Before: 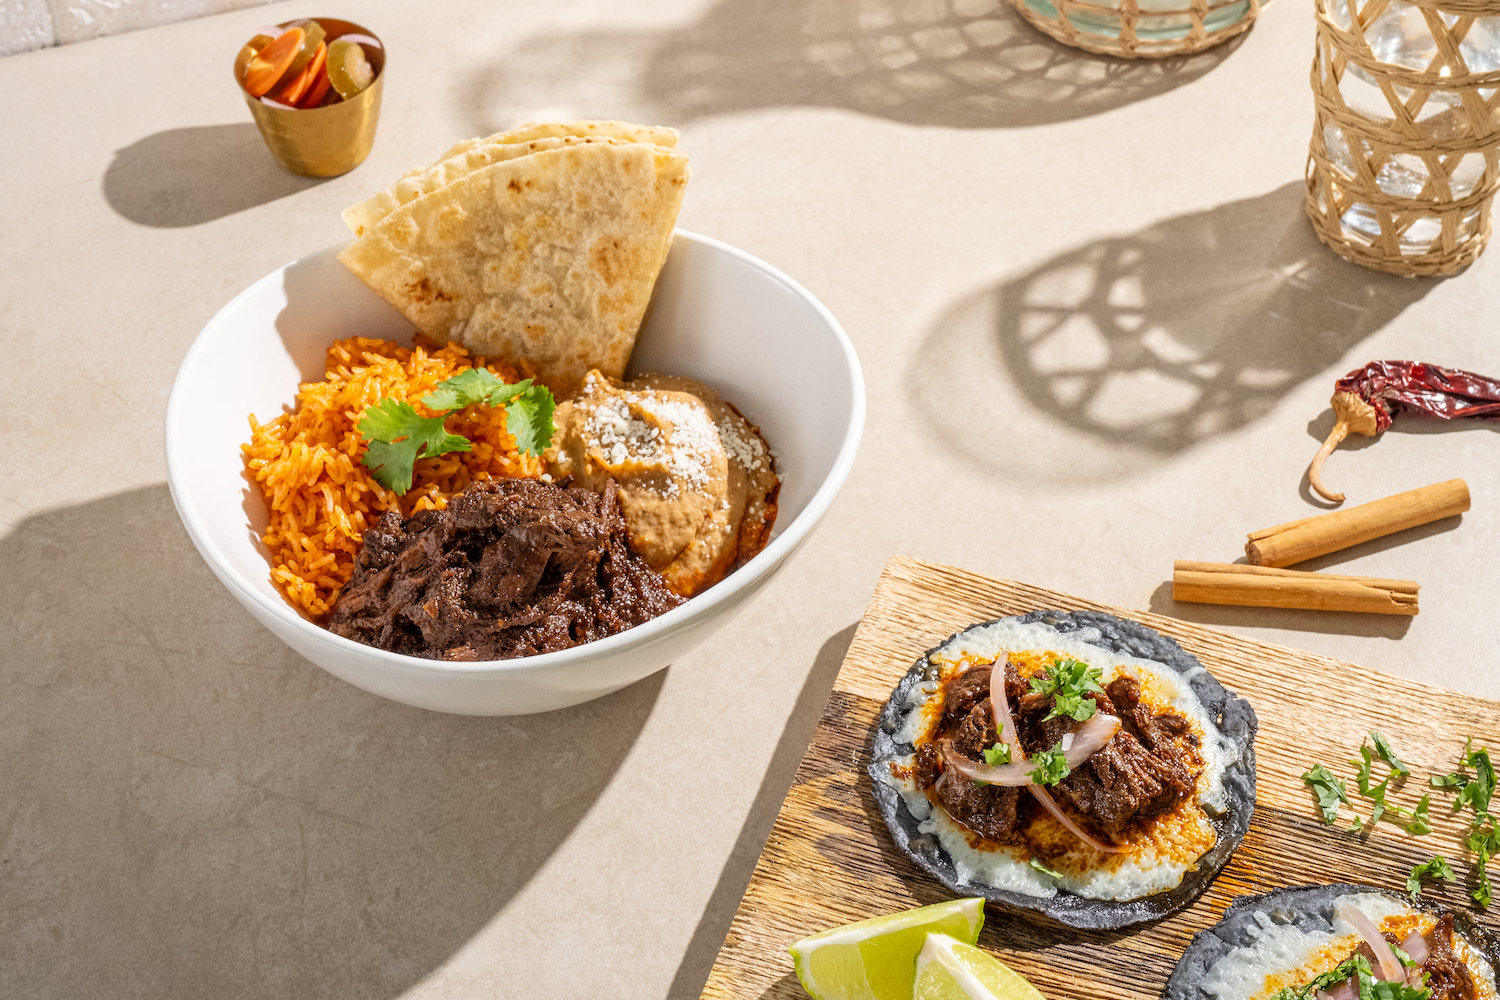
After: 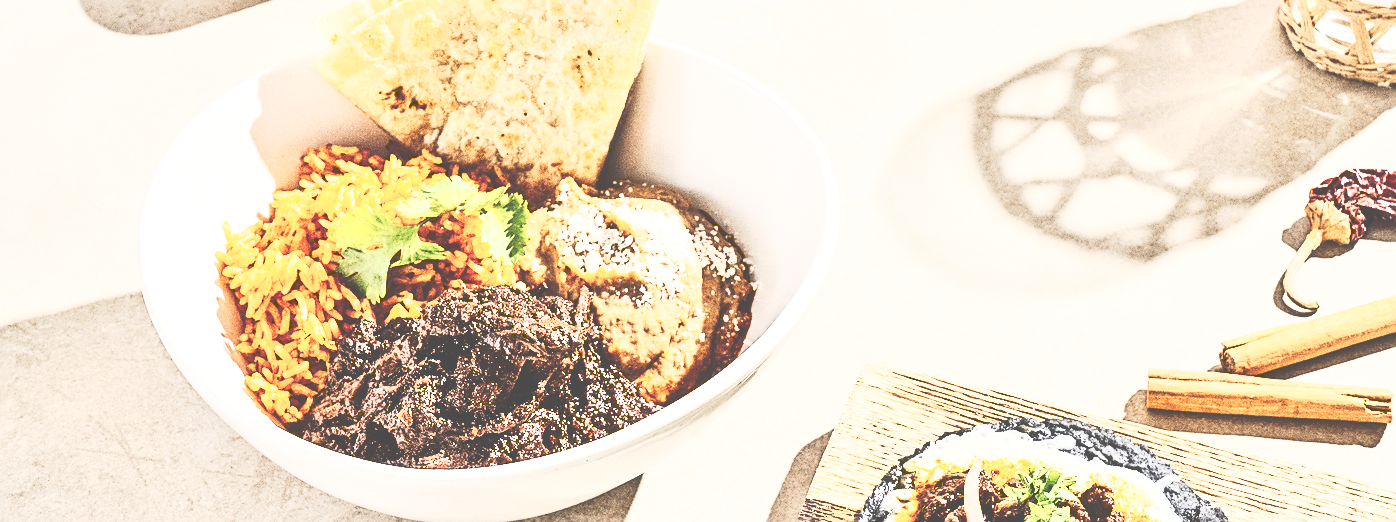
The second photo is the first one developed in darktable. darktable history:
exposure: black level correction -0.015, exposure -0.5 EV, compensate highlight preservation false
crop: left 1.744%, top 19.225%, right 5.069%, bottom 28.357%
tone equalizer: -7 EV 0.15 EV, -6 EV 0.6 EV, -5 EV 1.15 EV, -4 EV 1.33 EV, -3 EV 1.15 EV, -2 EV 0.6 EV, -1 EV 0.15 EV, mask exposure compensation -0.5 EV
tone curve: curves: ch0 [(0, 0) (0.003, 0.319) (0.011, 0.319) (0.025, 0.323) (0.044, 0.323) (0.069, 0.327) (0.1, 0.33) (0.136, 0.338) (0.177, 0.348) (0.224, 0.361) (0.277, 0.374) (0.335, 0.398) (0.399, 0.444) (0.468, 0.516) (0.543, 0.595) (0.623, 0.694) (0.709, 0.793) (0.801, 0.883) (0.898, 0.942) (1, 1)], preserve colors none
local contrast: highlights 100%, shadows 100%, detail 120%, midtone range 0.2
sharpen: on, module defaults
contrast brightness saturation: contrast 0.93, brightness 0.2
